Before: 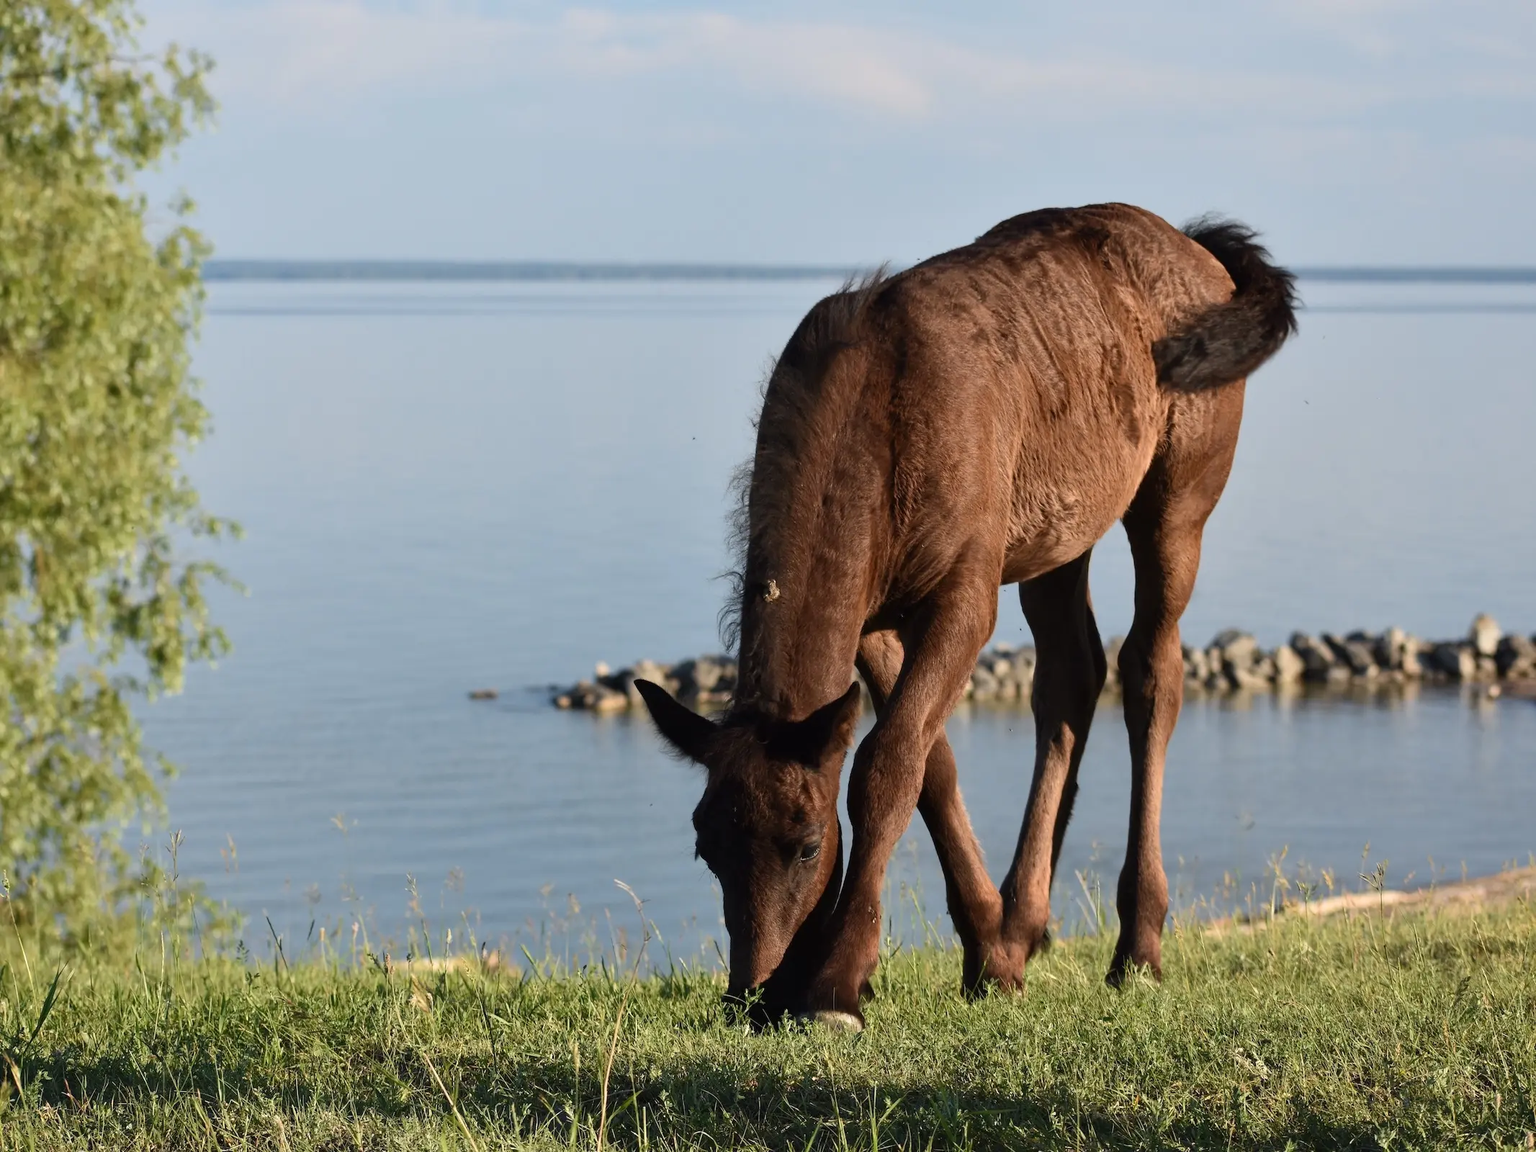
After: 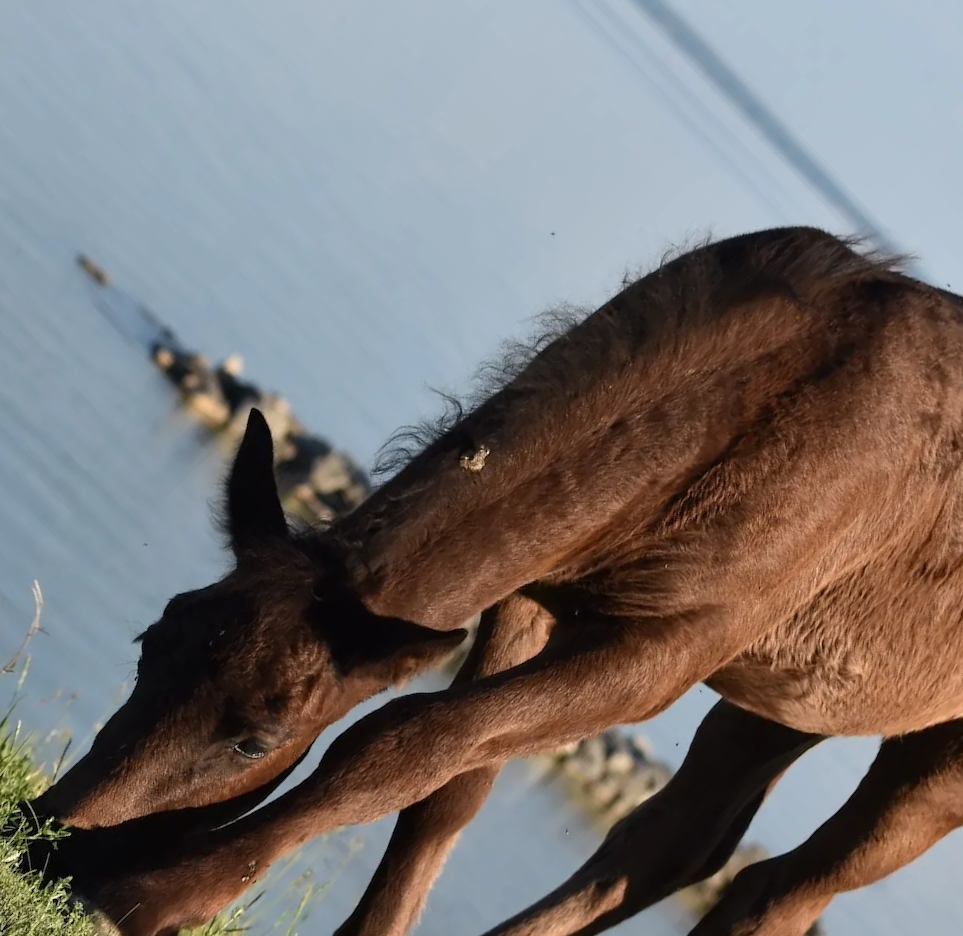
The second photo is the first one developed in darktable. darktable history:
crop and rotate: angle -46.03°, top 16.097%, right 0.968%, bottom 11.634%
